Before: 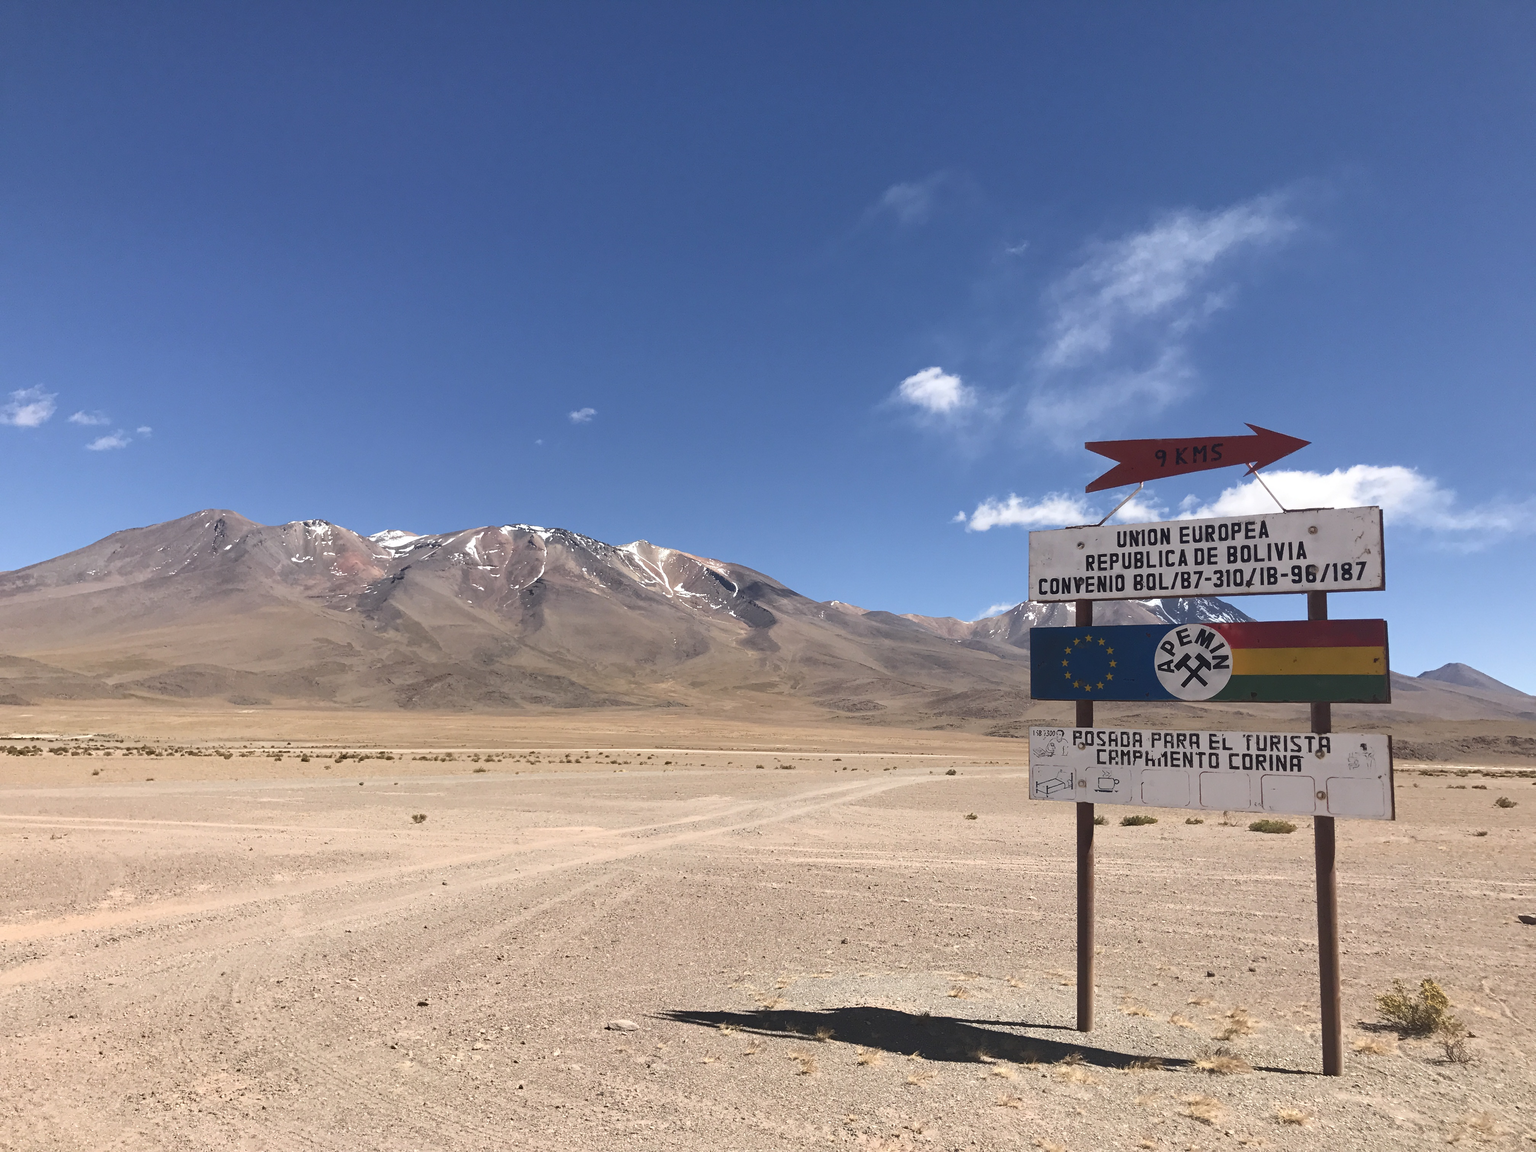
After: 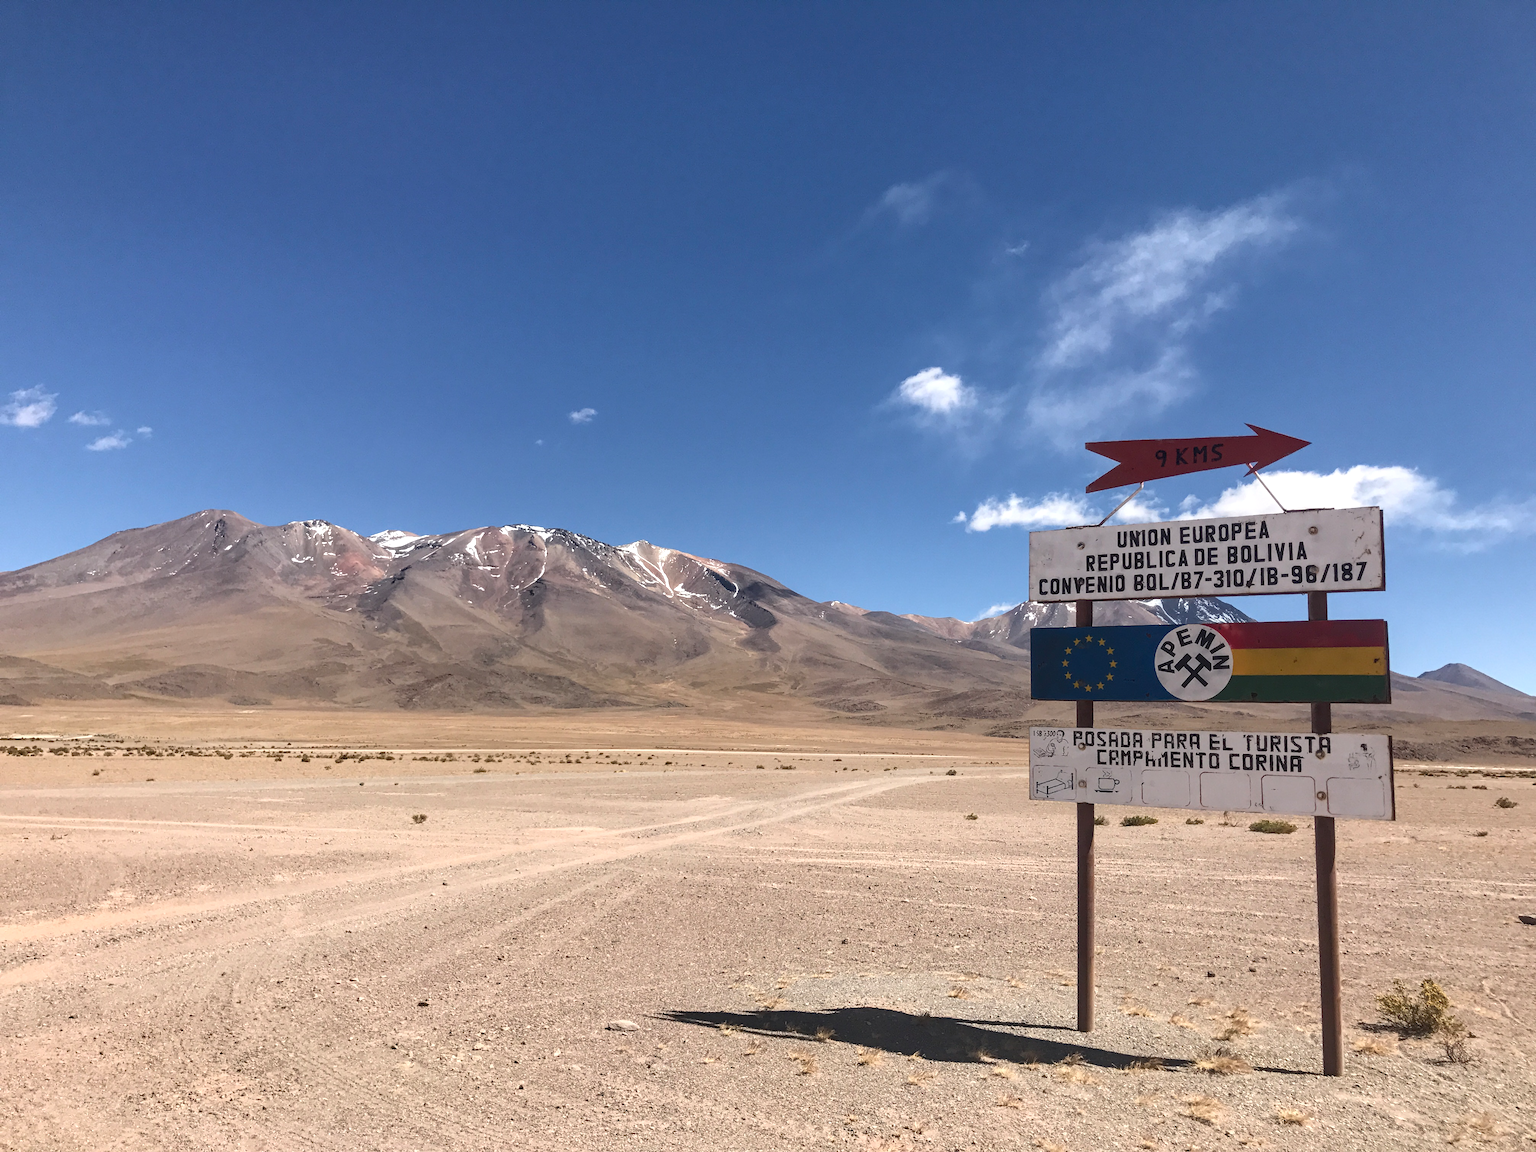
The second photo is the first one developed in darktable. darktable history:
local contrast: detail 130%
color calibration: illuminant same as pipeline (D50), adaptation none (bypass), gamut compression 1.72
